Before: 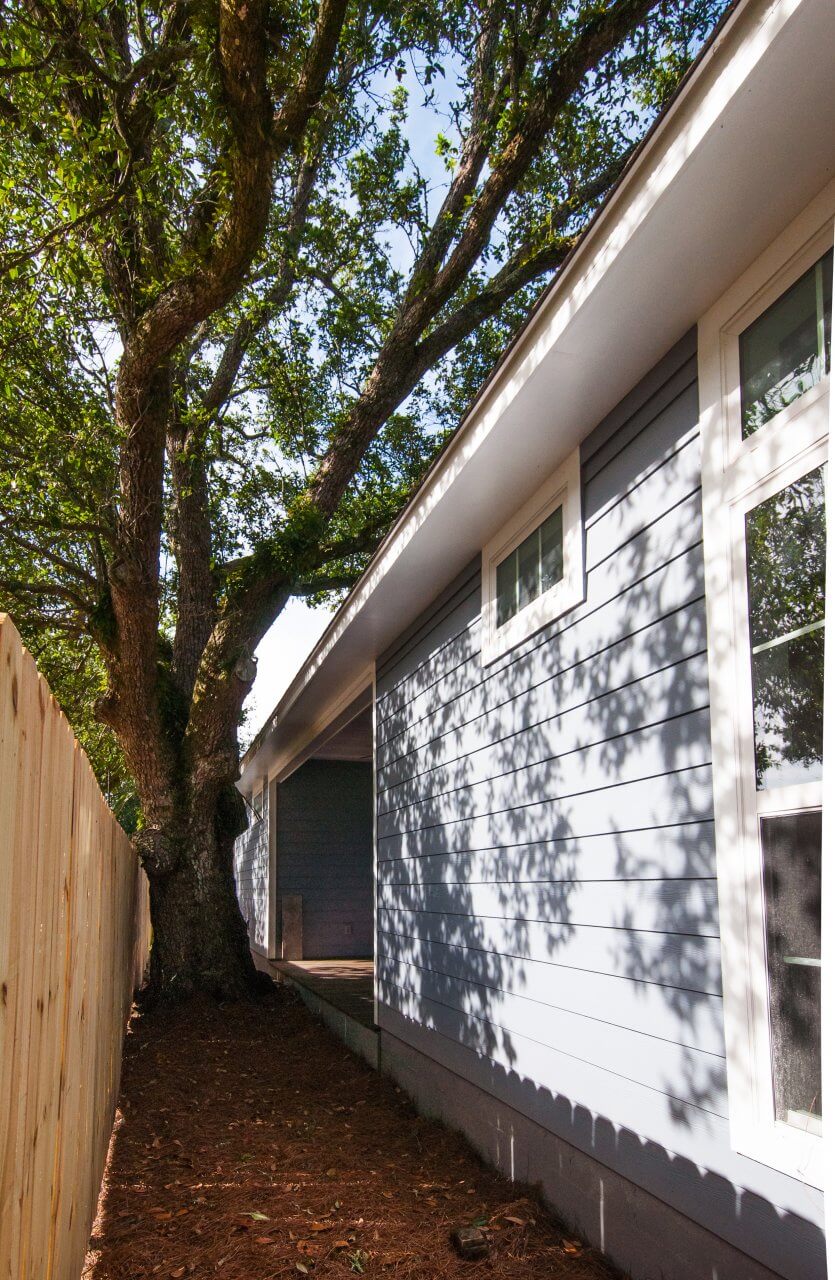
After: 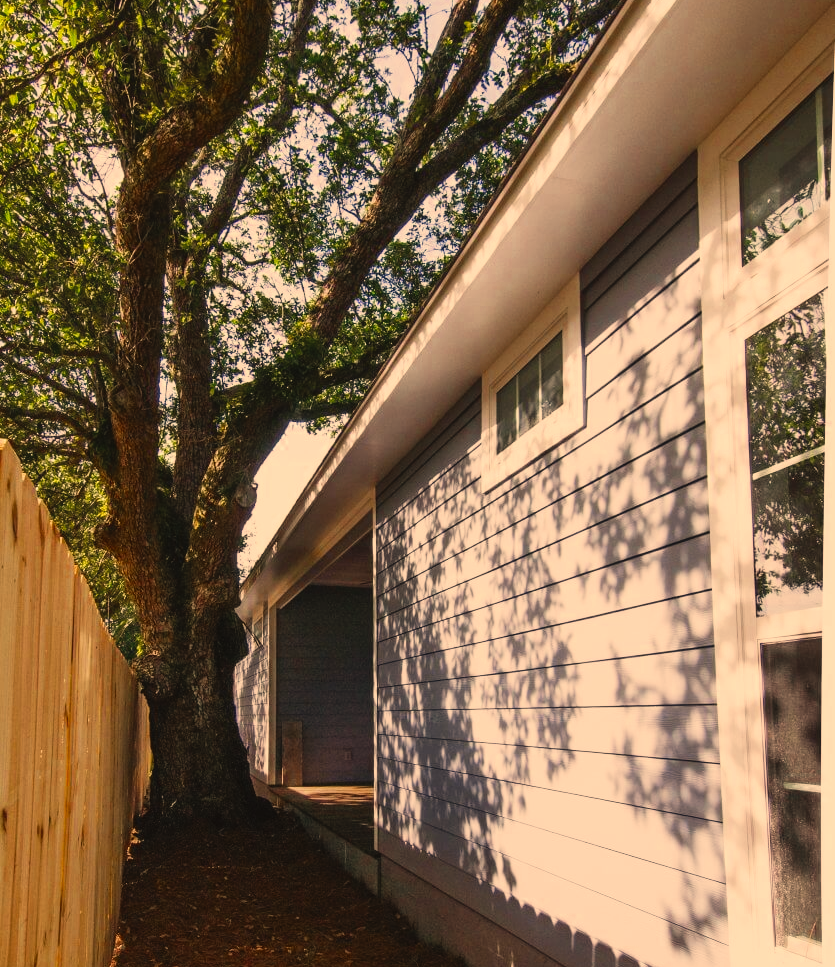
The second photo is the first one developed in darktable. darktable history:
color zones: curves: ch0 [(0, 0.5) (0.125, 0.4) (0.25, 0.5) (0.375, 0.4) (0.5, 0.4) (0.625, 0.6) (0.75, 0.6) (0.875, 0.5)]; ch1 [(0, 0.4) (0.125, 0.5) (0.25, 0.4) (0.375, 0.4) (0.5, 0.4) (0.625, 0.4) (0.75, 0.5) (0.875, 0.4)]; ch2 [(0, 0.6) (0.125, 0.5) (0.25, 0.5) (0.375, 0.6) (0.5, 0.6) (0.625, 0.5) (0.75, 0.5) (0.875, 0.5)]
tone curve: curves: ch0 [(0, 0.036) (0.119, 0.115) (0.461, 0.479) (0.715, 0.767) (0.817, 0.865) (1, 0.998)]; ch1 [(0, 0) (0.377, 0.416) (0.44, 0.478) (0.487, 0.498) (0.514, 0.525) (0.538, 0.552) (0.67, 0.688) (1, 1)]; ch2 [(0, 0) (0.38, 0.405) (0.463, 0.445) (0.492, 0.486) (0.524, 0.541) (0.578, 0.59) (0.653, 0.658) (1, 1)], preserve colors none
crop: top 13.618%, bottom 10.815%
color correction: highlights a* 14.78, highlights b* 30.87
